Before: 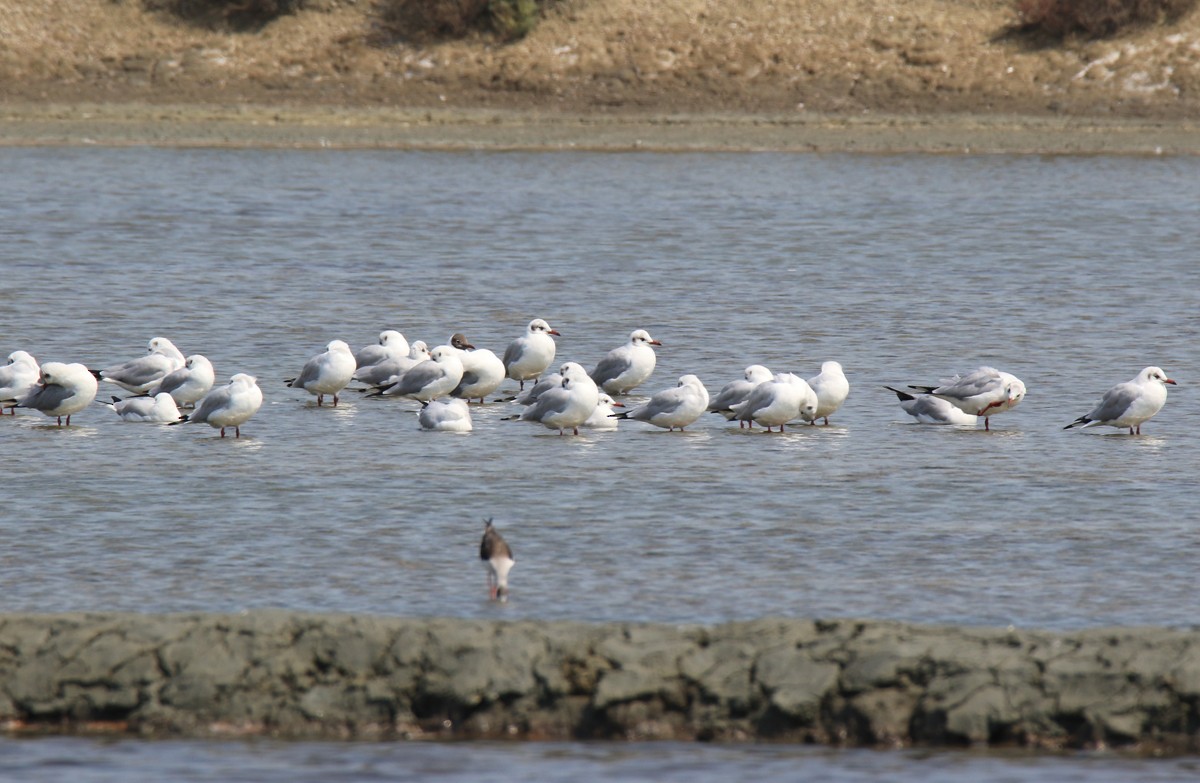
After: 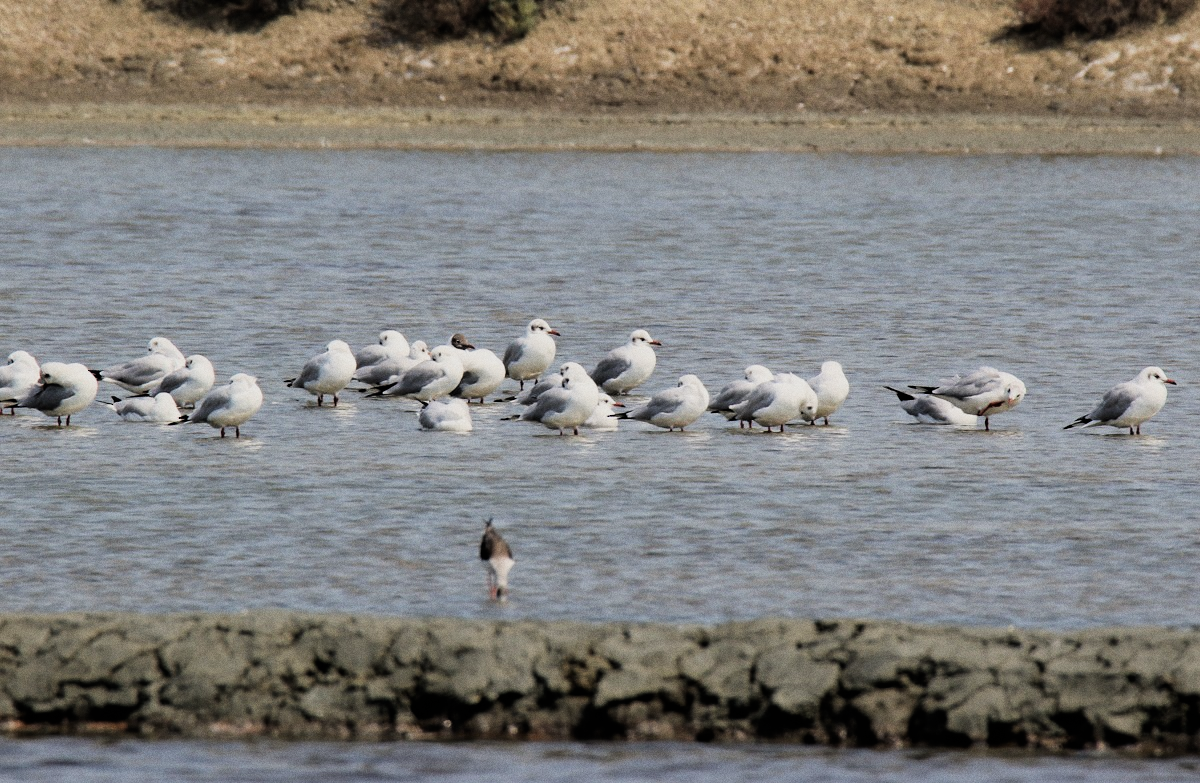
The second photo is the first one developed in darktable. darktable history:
color calibration: x 0.342, y 0.355, temperature 5146 K
filmic rgb: black relative exposure -5 EV, hardness 2.88, contrast 1.3, highlights saturation mix -30%
grain: coarseness 0.09 ISO
